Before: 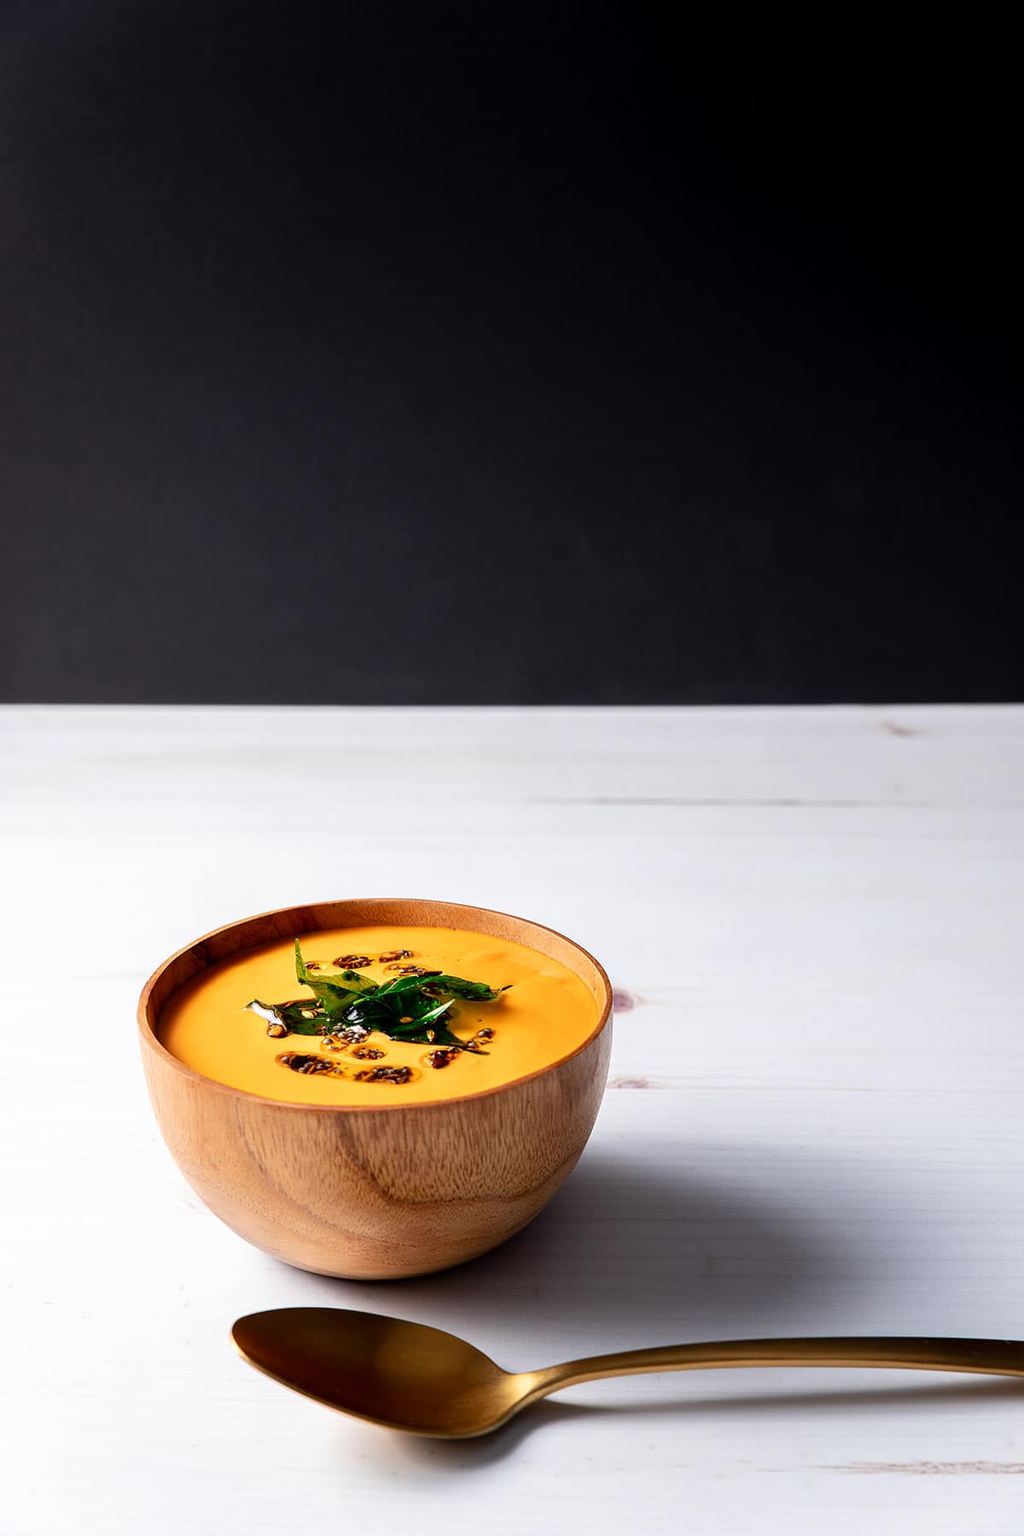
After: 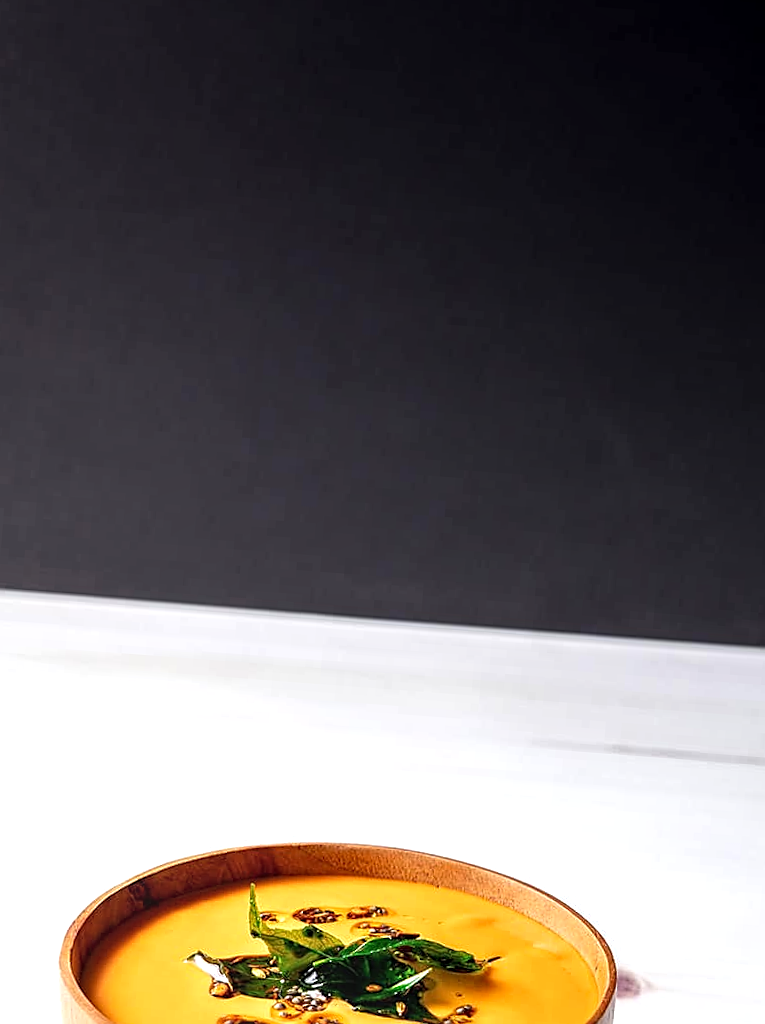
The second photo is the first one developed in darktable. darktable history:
crop and rotate: angle -4.28°, left 2.1%, top 6.745%, right 27.167%, bottom 30.157%
sharpen: amount 0.494
exposure: exposure 0.355 EV, compensate highlight preservation false
local contrast: on, module defaults
